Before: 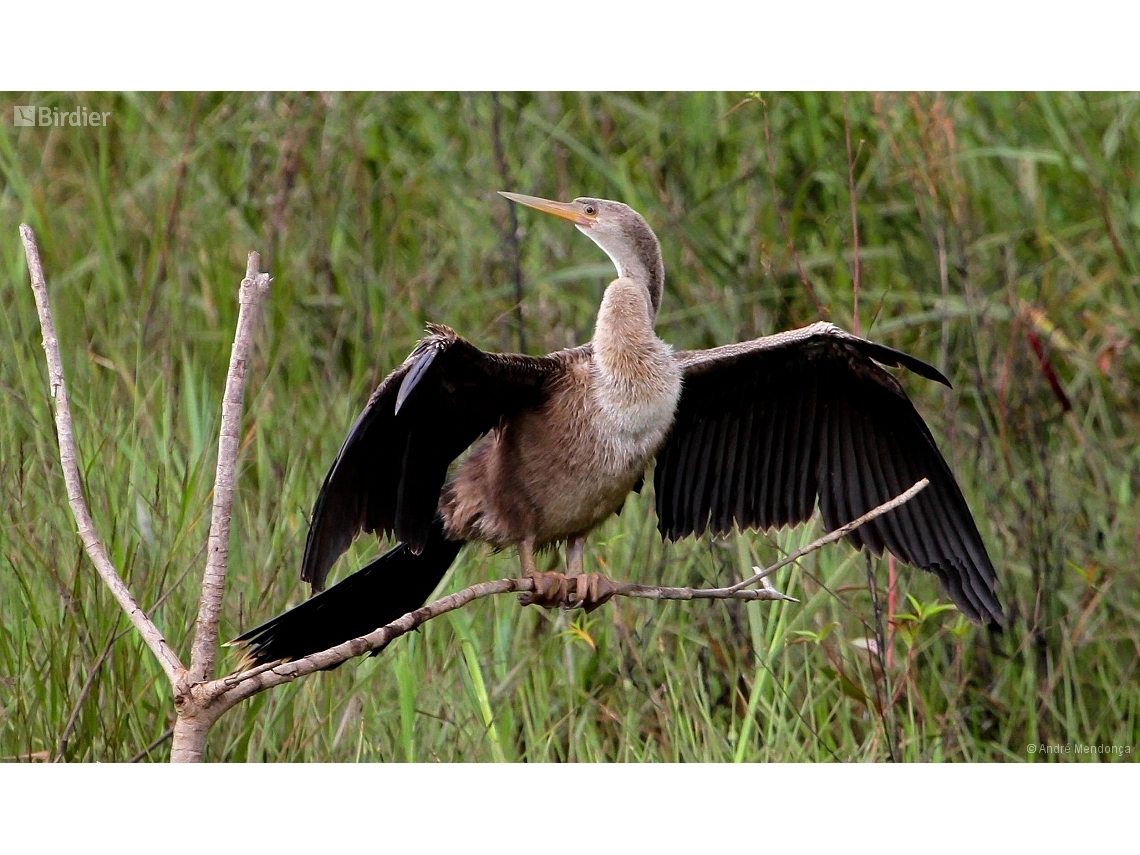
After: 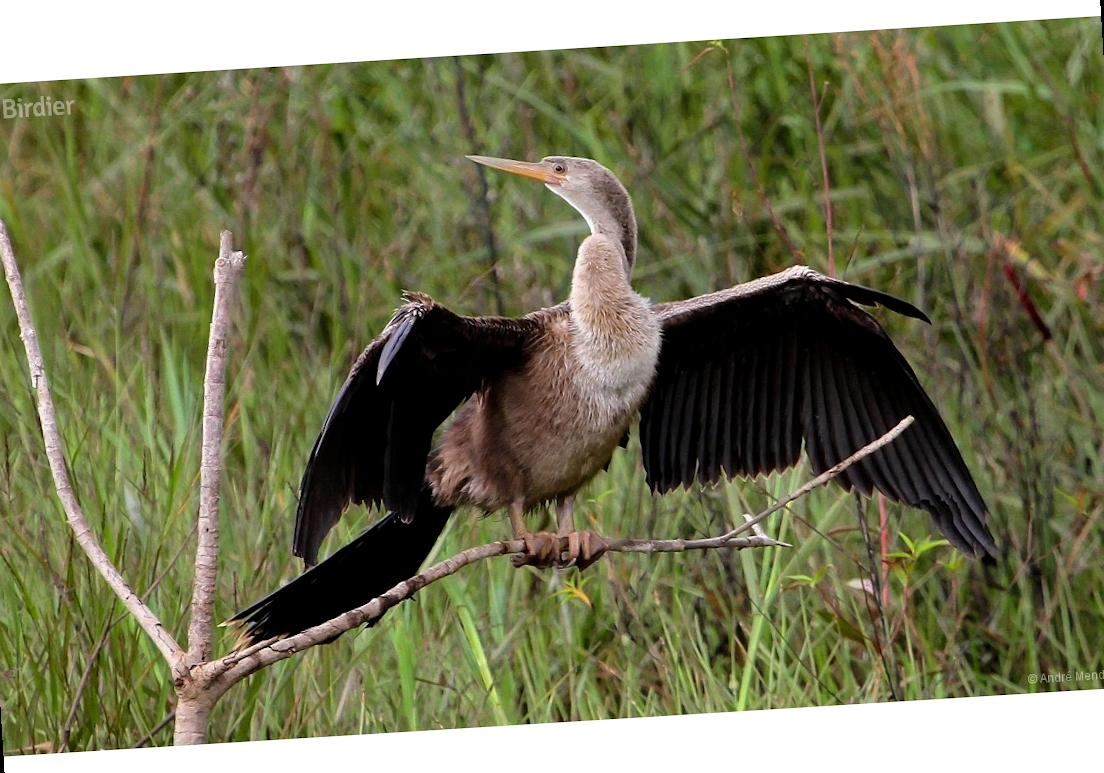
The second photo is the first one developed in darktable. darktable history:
rotate and perspective: rotation -3.52°, crop left 0.036, crop right 0.964, crop top 0.081, crop bottom 0.919
